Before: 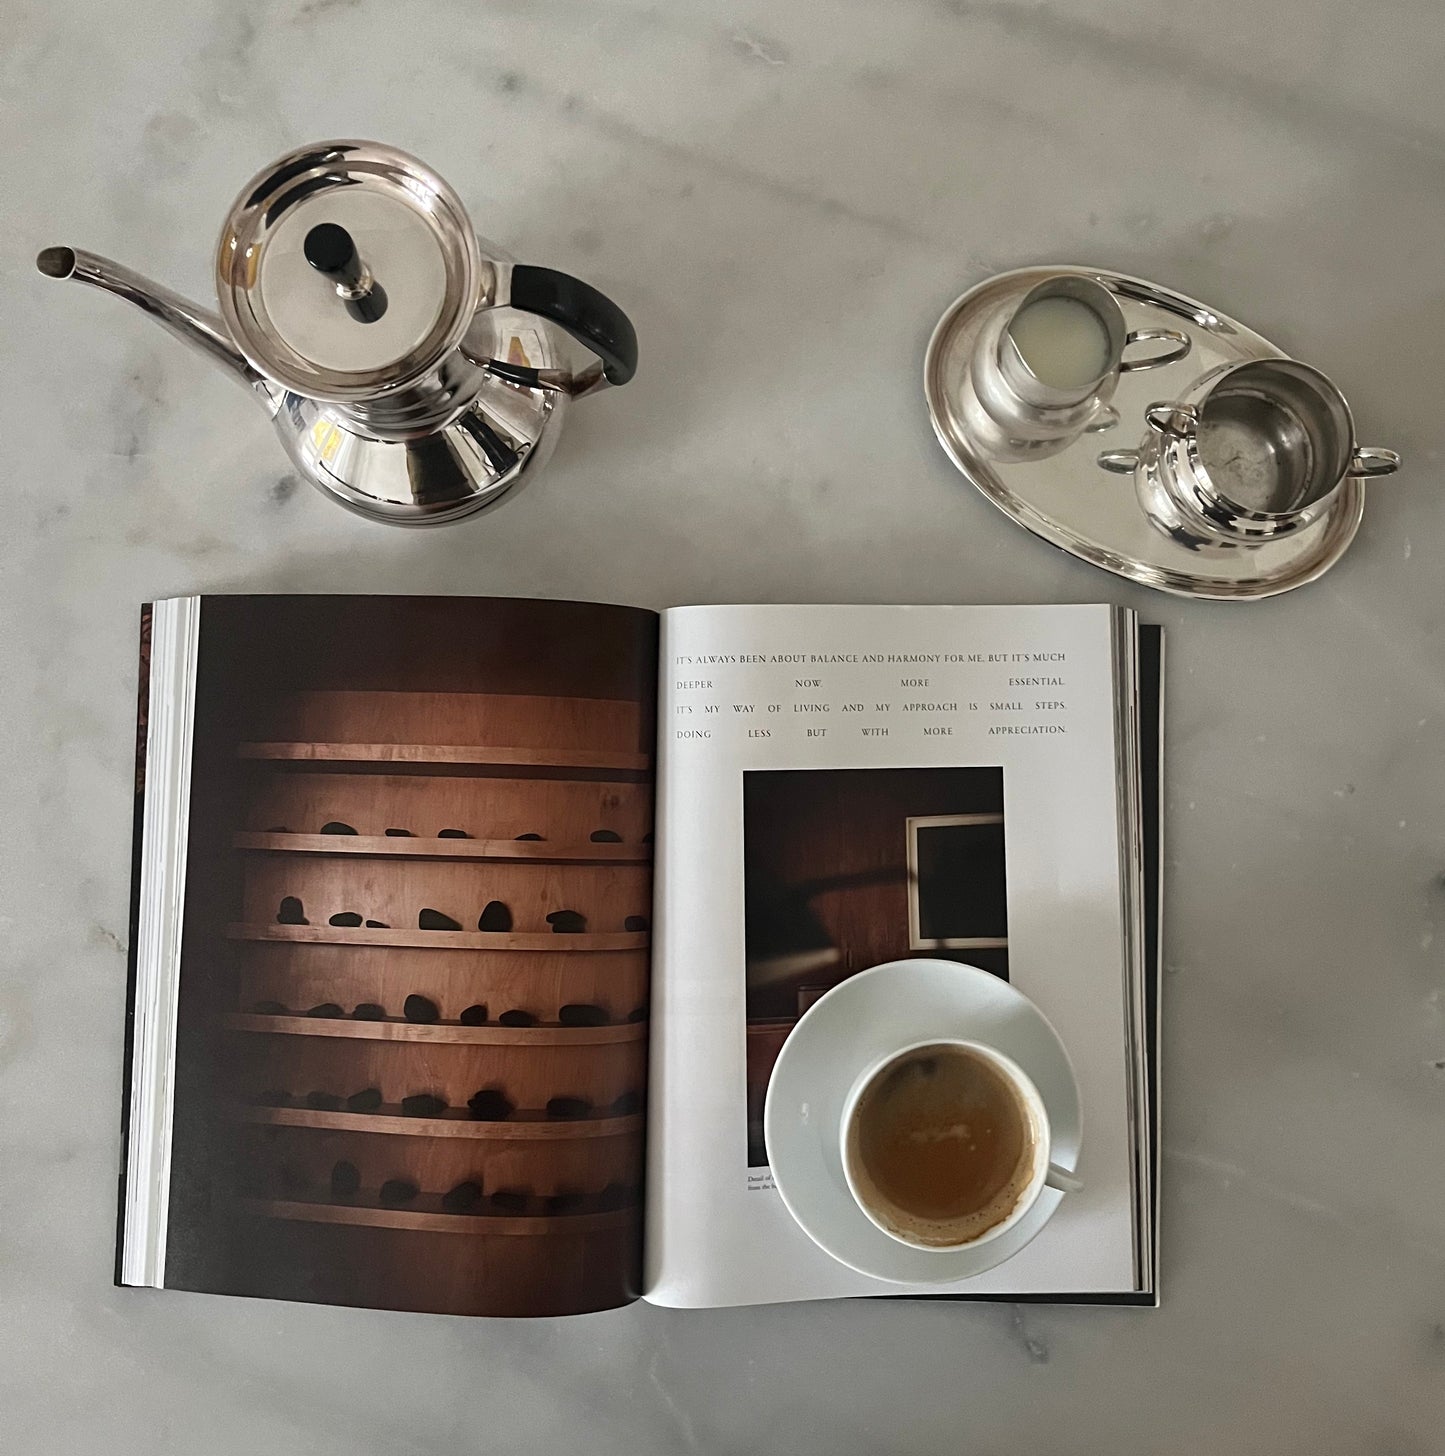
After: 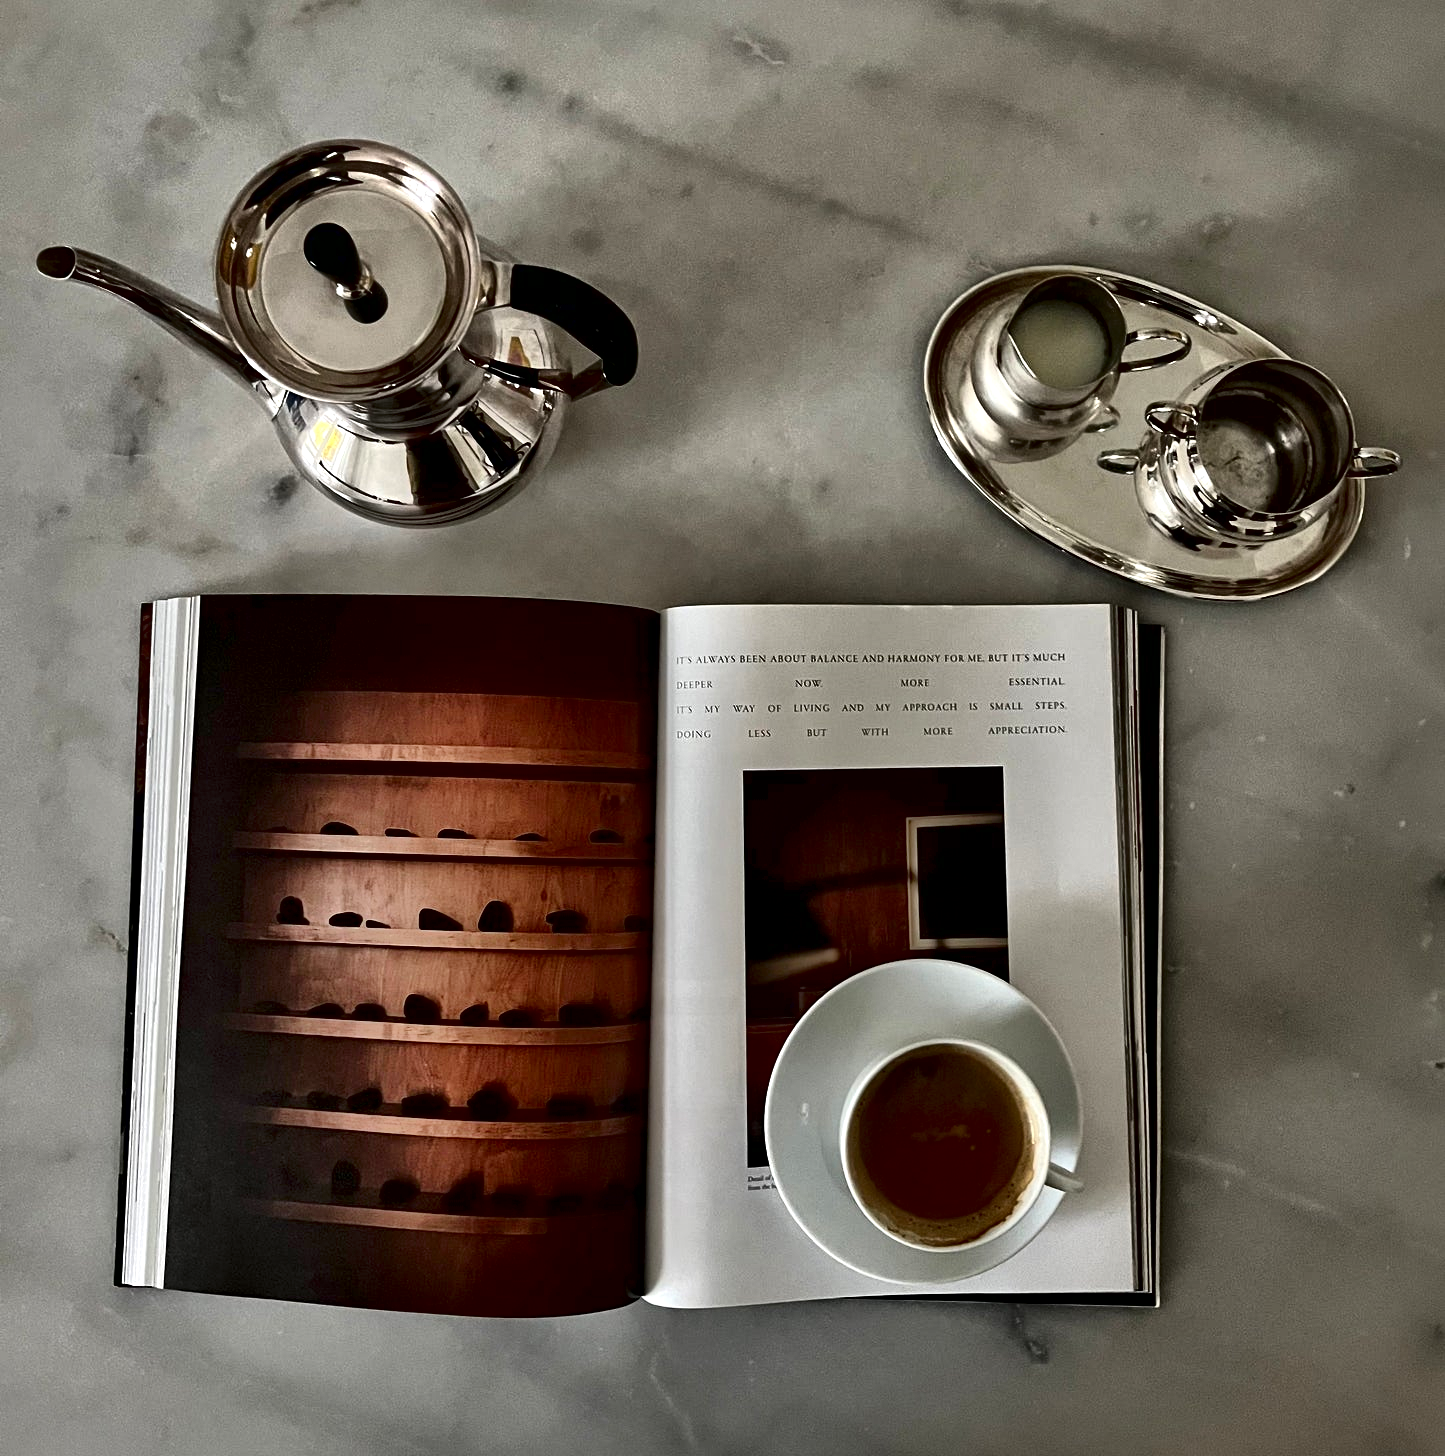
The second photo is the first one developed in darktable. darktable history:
local contrast: mode bilateral grid, contrast 43, coarseness 69, detail 214%, midtone range 0.2
contrast brightness saturation: contrast 0.1, brightness -0.267, saturation 0.149
shadows and highlights: highlights -60.02
